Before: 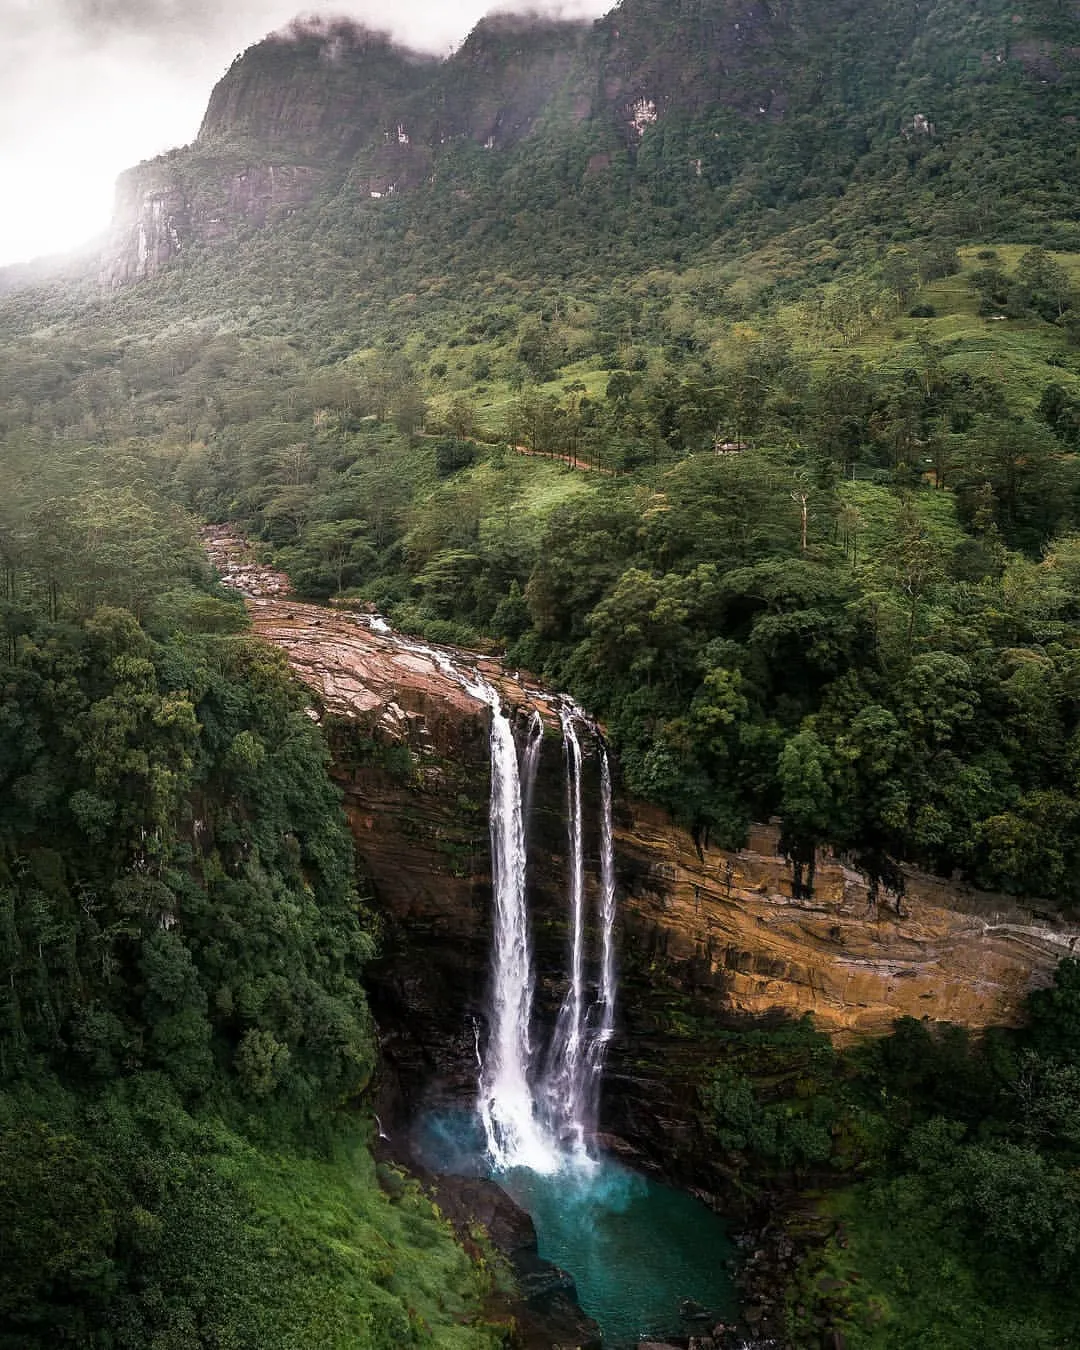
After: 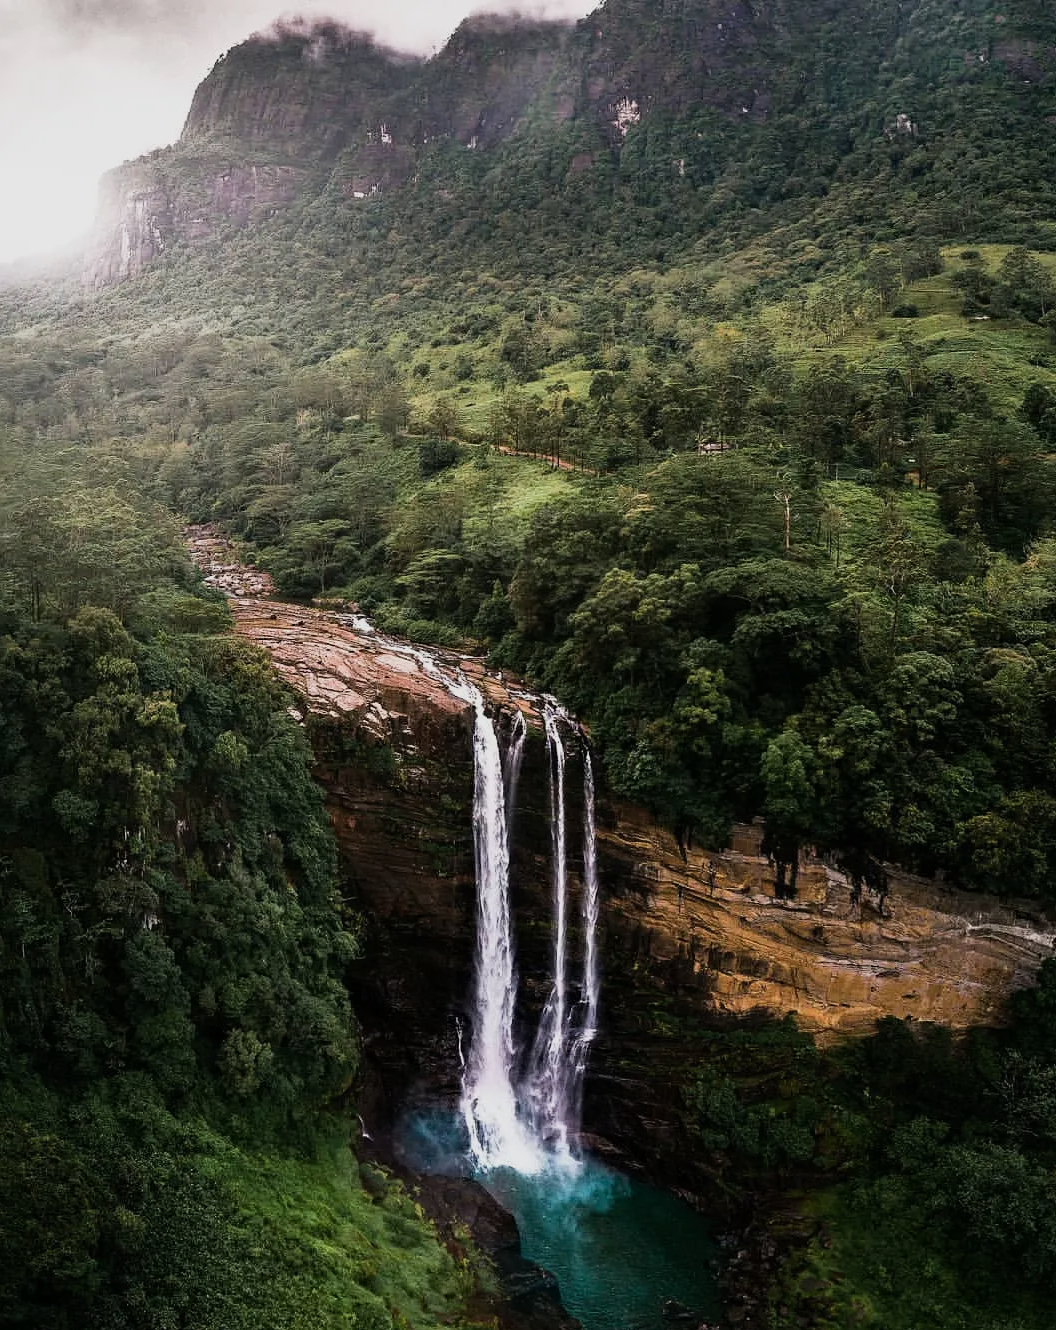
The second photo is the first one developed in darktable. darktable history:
filmic rgb: black relative exposure -16 EV, white relative exposure 5.3 EV, hardness 5.92, contrast 1.244, iterations of high-quality reconstruction 0, contrast in shadows safe
crop and rotate: left 1.703%, right 0.517%, bottom 1.454%
haze removal: compatibility mode true, adaptive false
